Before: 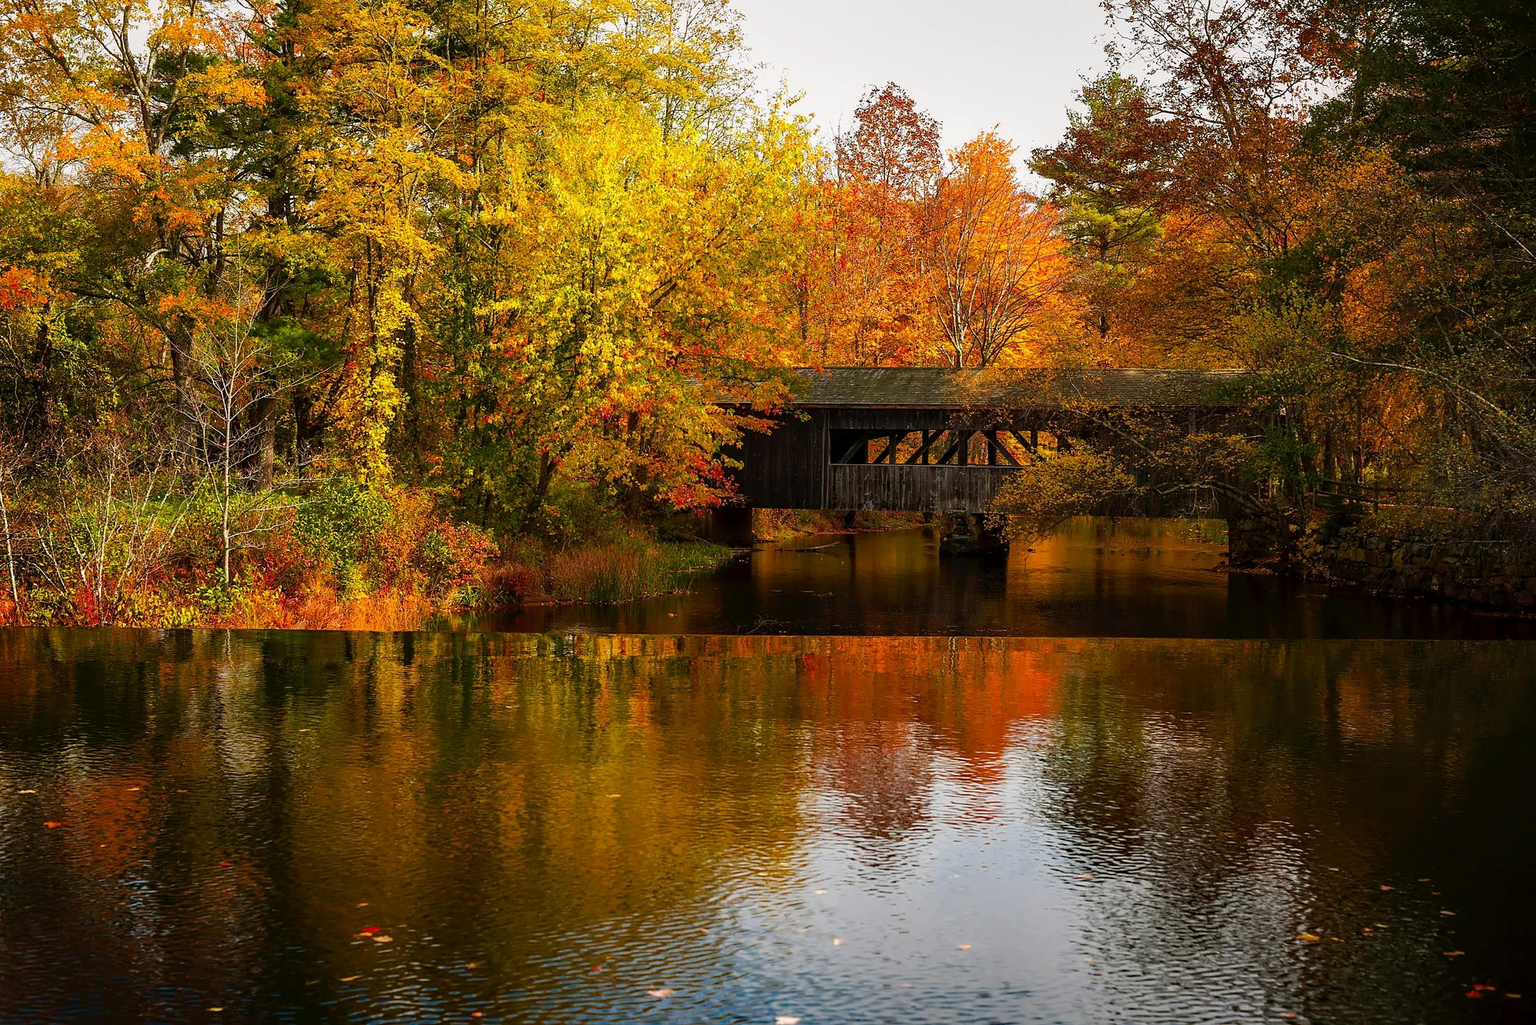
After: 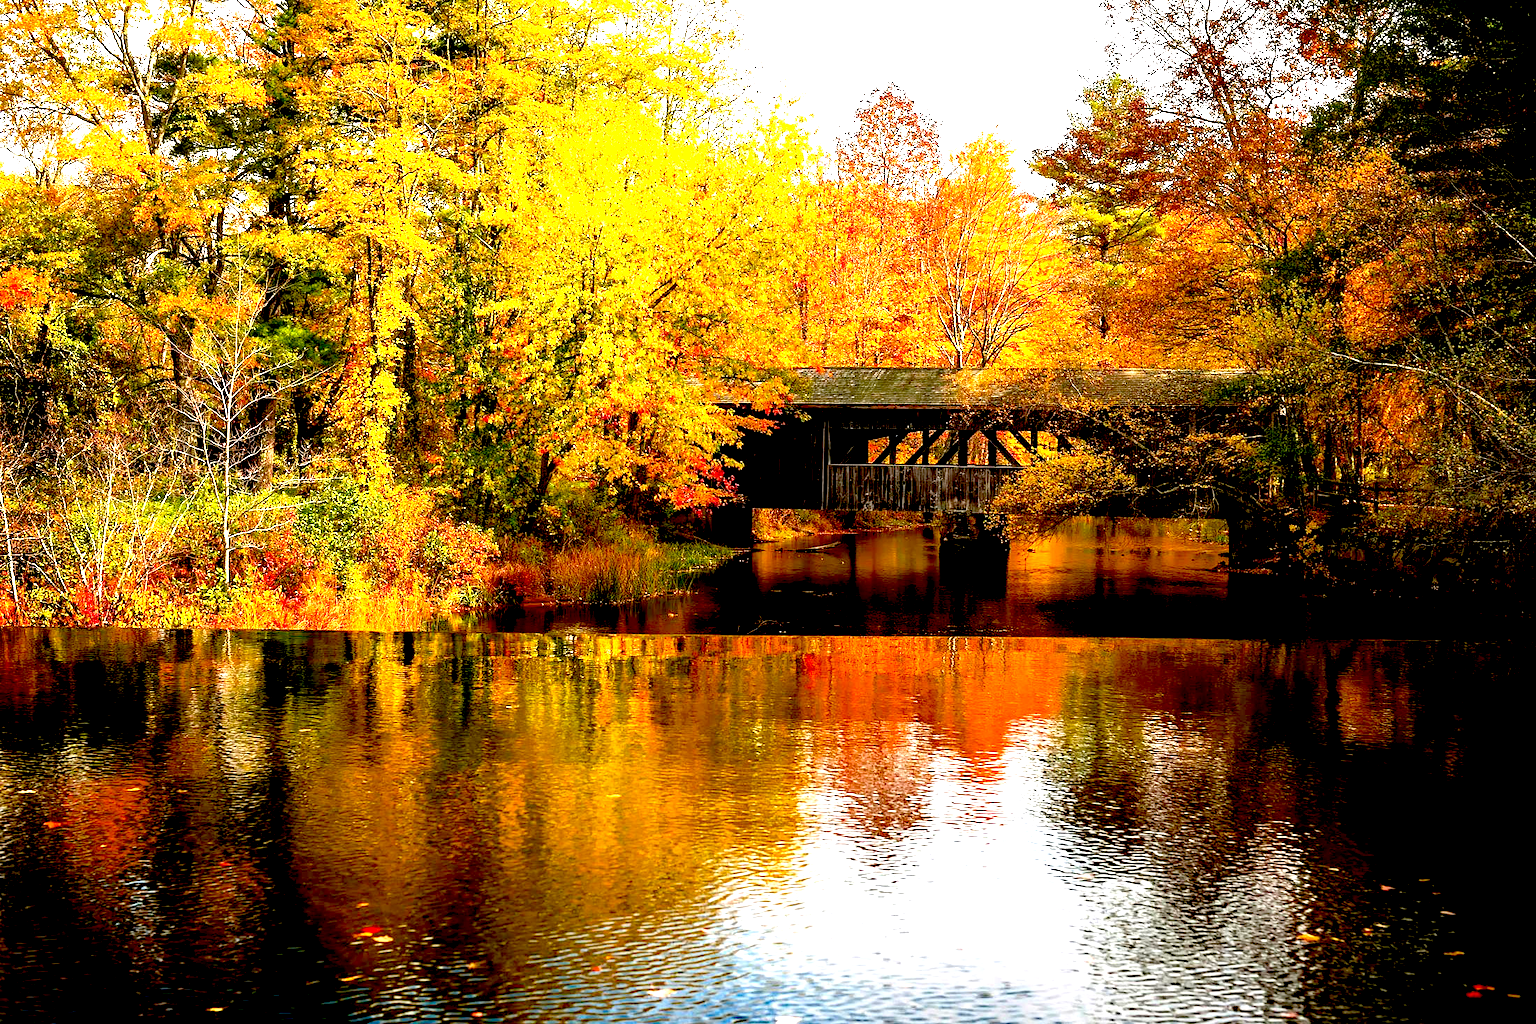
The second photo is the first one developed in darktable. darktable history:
exposure: black level correction 0.015, exposure 1.768 EV, compensate highlight preservation false
